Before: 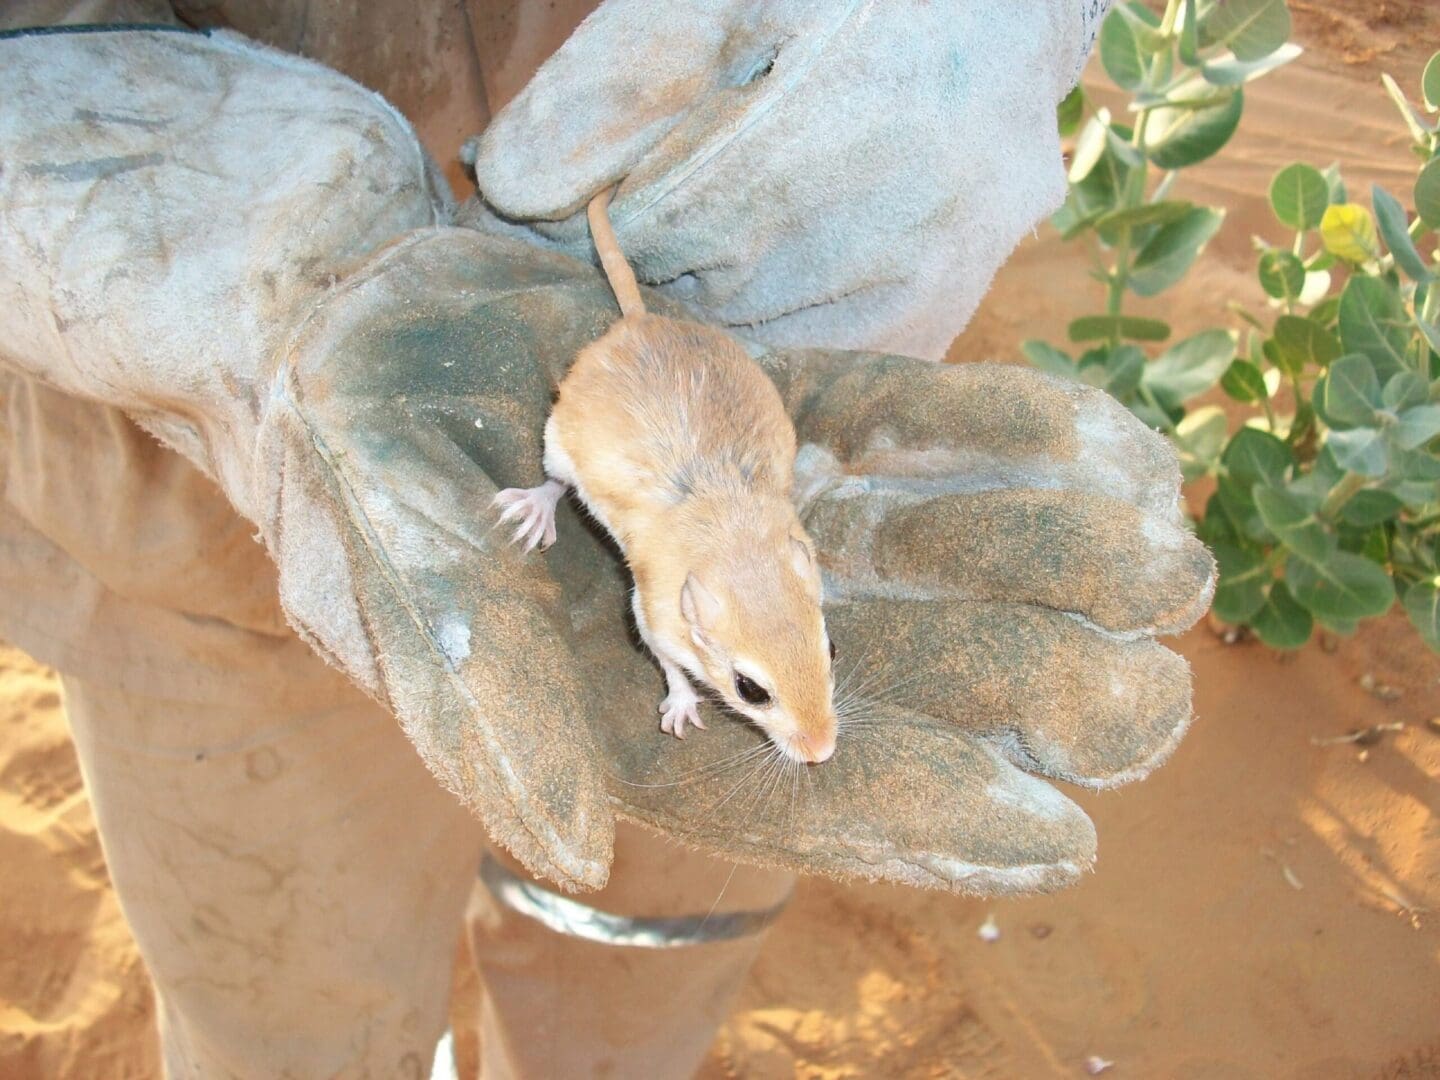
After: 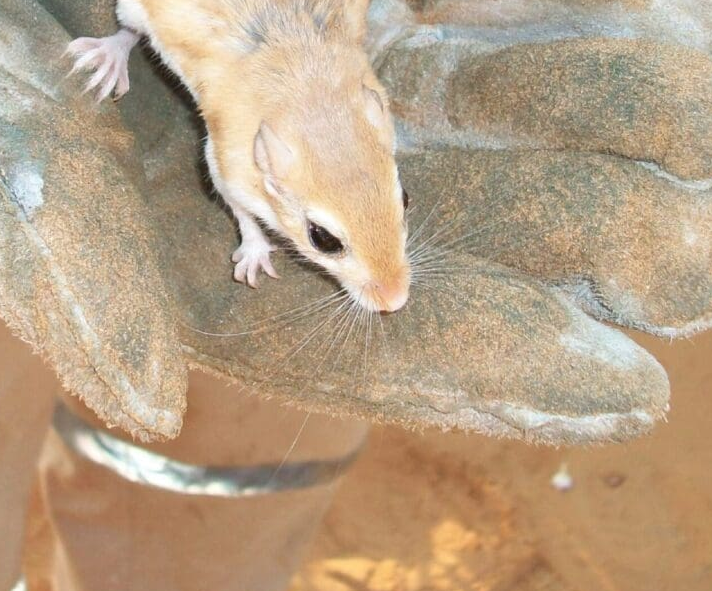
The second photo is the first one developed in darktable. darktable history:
crop: left 29.672%, top 41.786%, right 20.851%, bottom 3.487%
white balance: emerald 1
